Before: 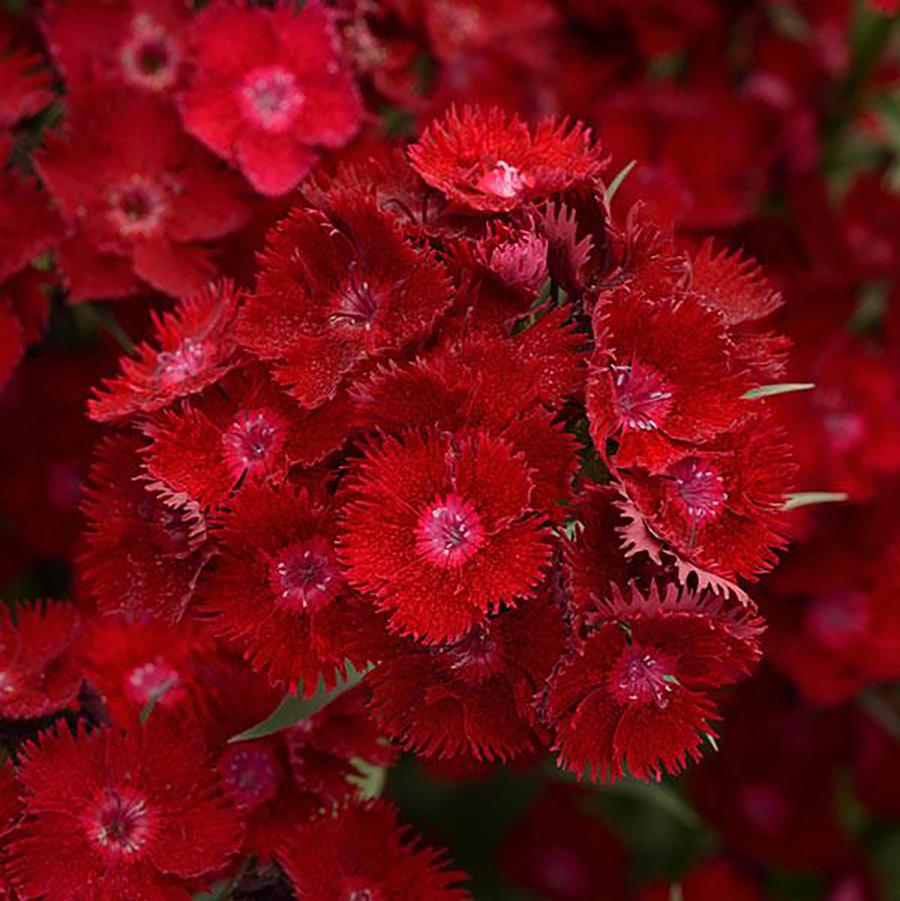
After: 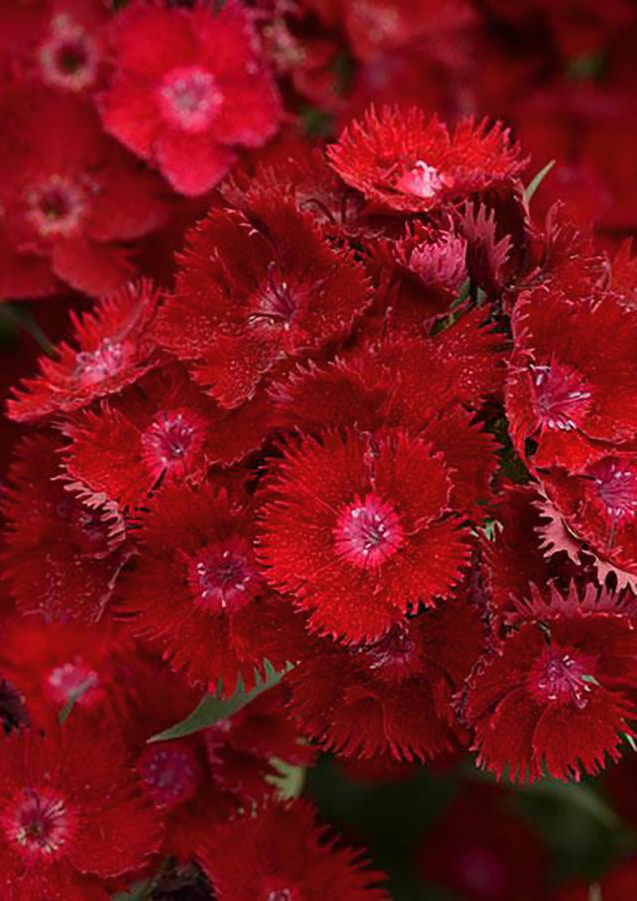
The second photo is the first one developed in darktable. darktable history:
tone equalizer: -8 EV -0.002 EV, -7 EV 0.005 EV, -6 EV -0.009 EV, -5 EV 0.011 EV, -4 EV -0.012 EV, -3 EV 0.007 EV, -2 EV -0.062 EV, -1 EV -0.293 EV, +0 EV -0.582 EV, smoothing diameter 2%, edges refinement/feathering 20, mask exposure compensation -1.57 EV, filter diffusion 5
color balance rgb: linear chroma grading › global chroma -0.67%, saturation formula JzAzBz (2021)
crop and rotate: left 9.061%, right 20.142%
